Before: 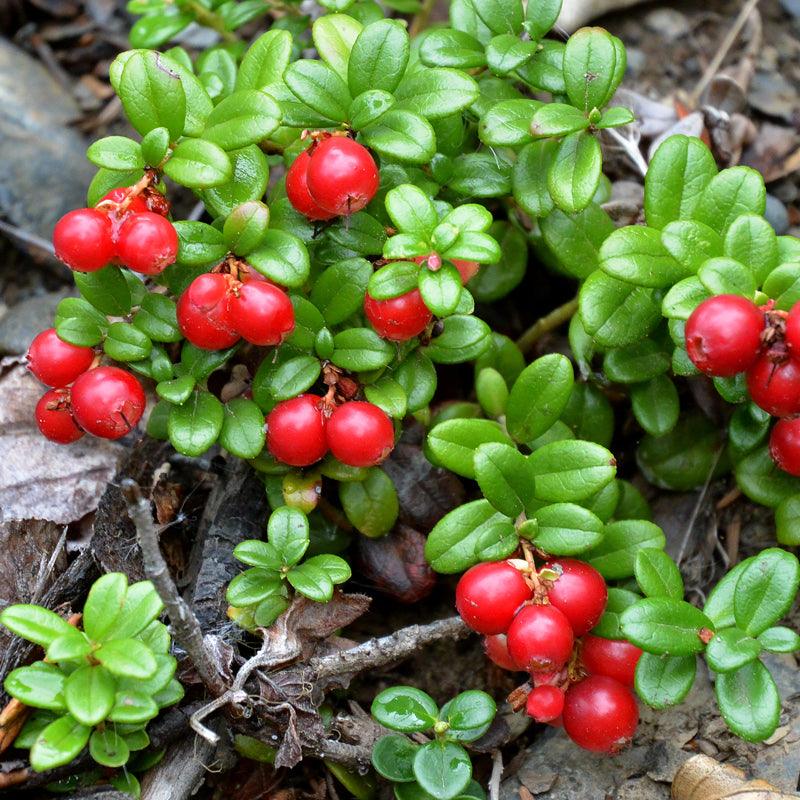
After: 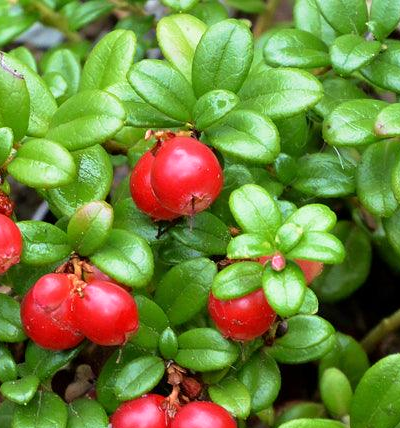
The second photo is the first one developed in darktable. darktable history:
crop: left 19.556%, right 30.401%, bottom 46.458%
velvia: on, module defaults
